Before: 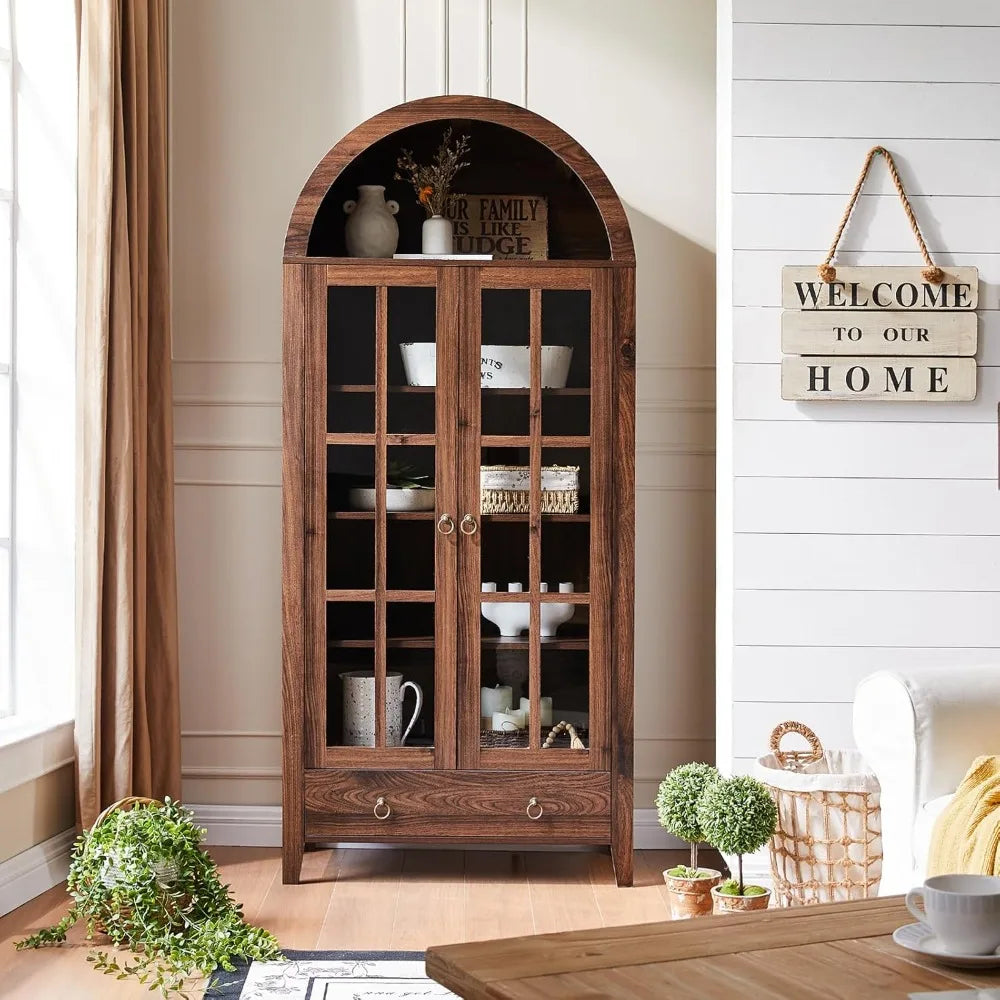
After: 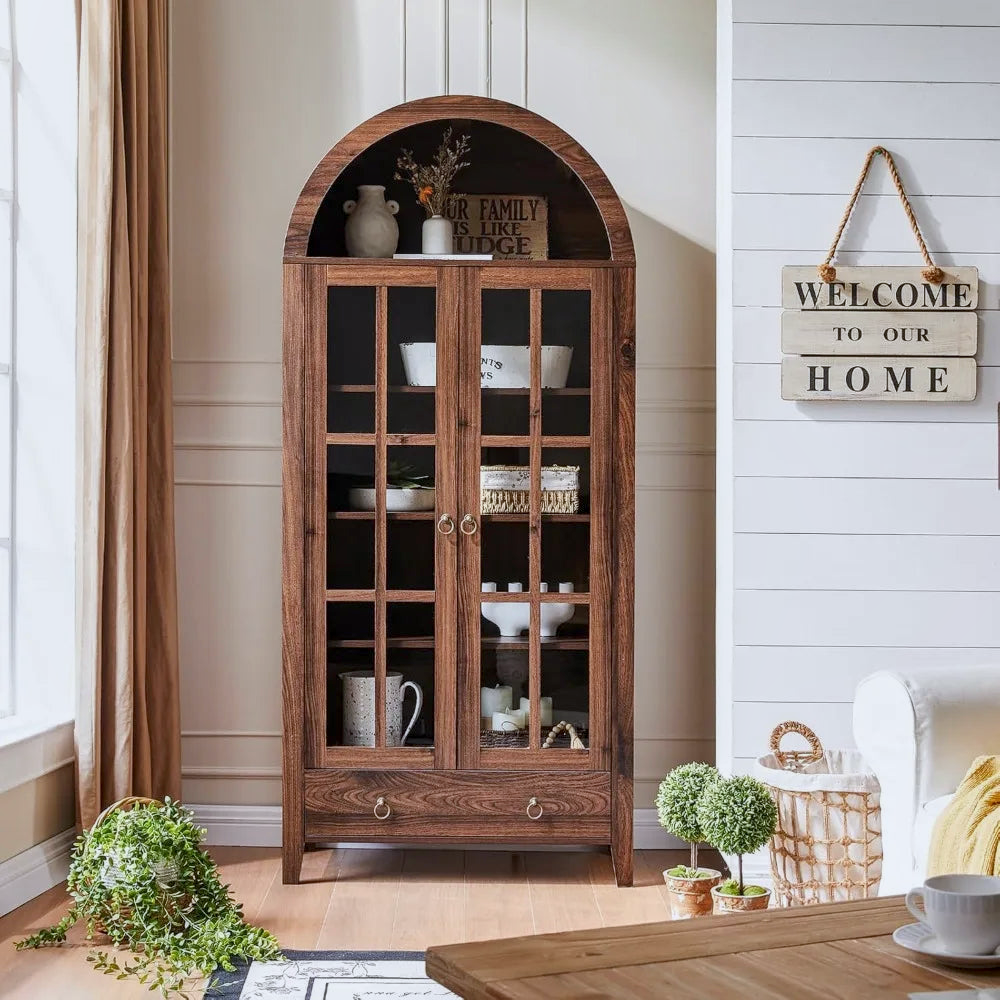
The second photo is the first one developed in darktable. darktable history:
color balance rgb: contrast -10%
local contrast: on, module defaults
white balance: red 0.98, blue 1.034
